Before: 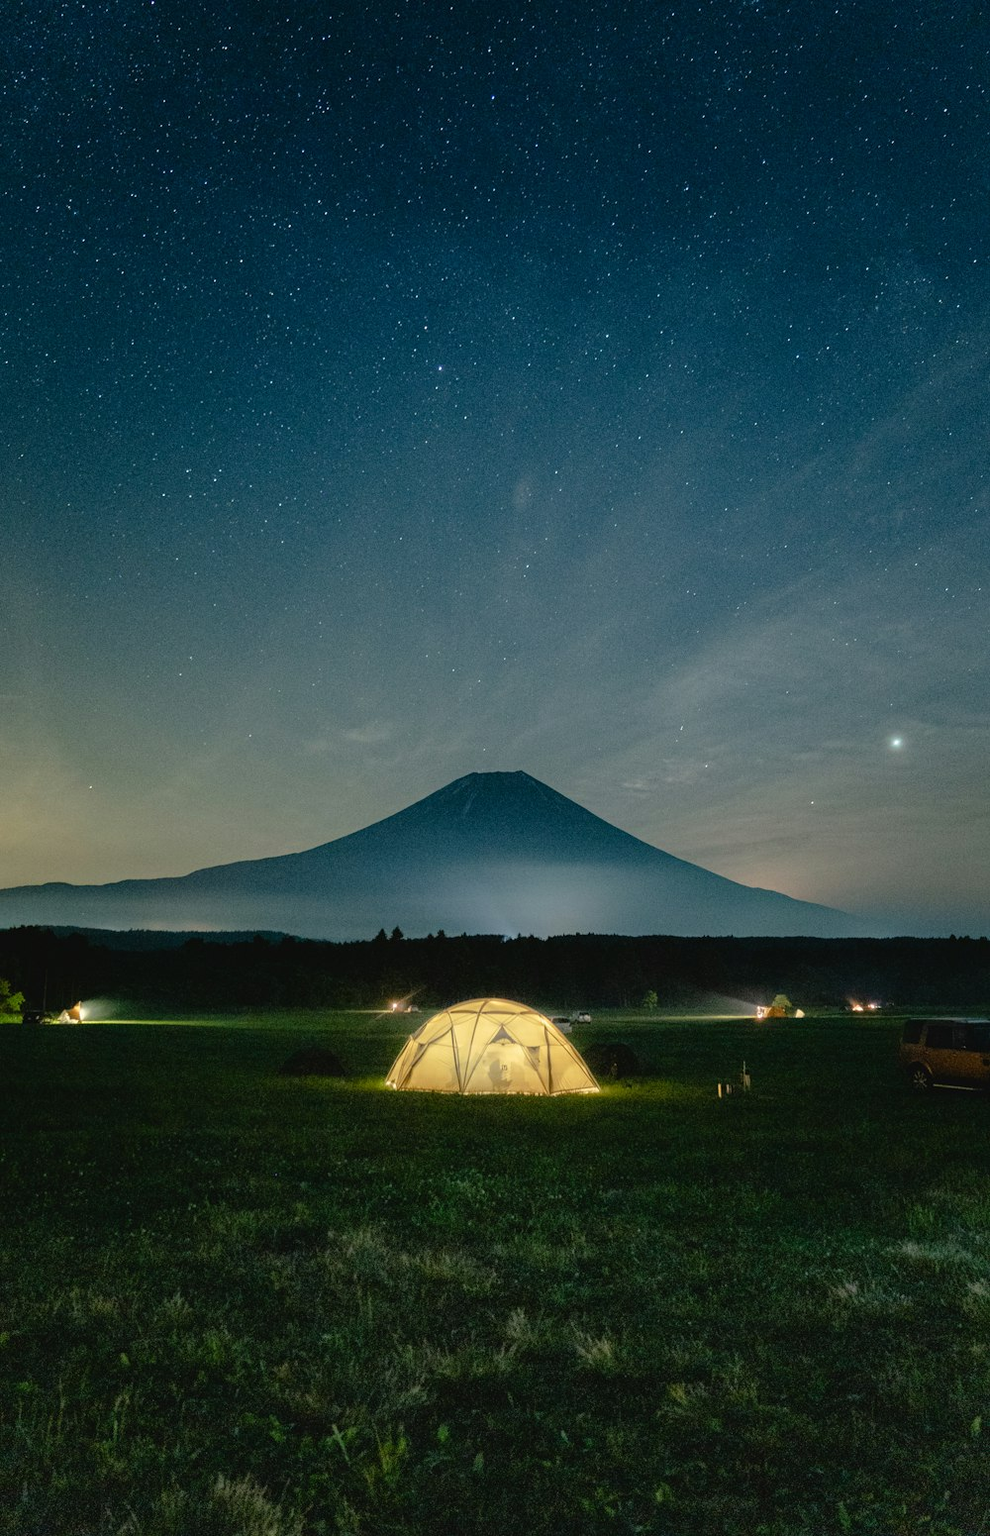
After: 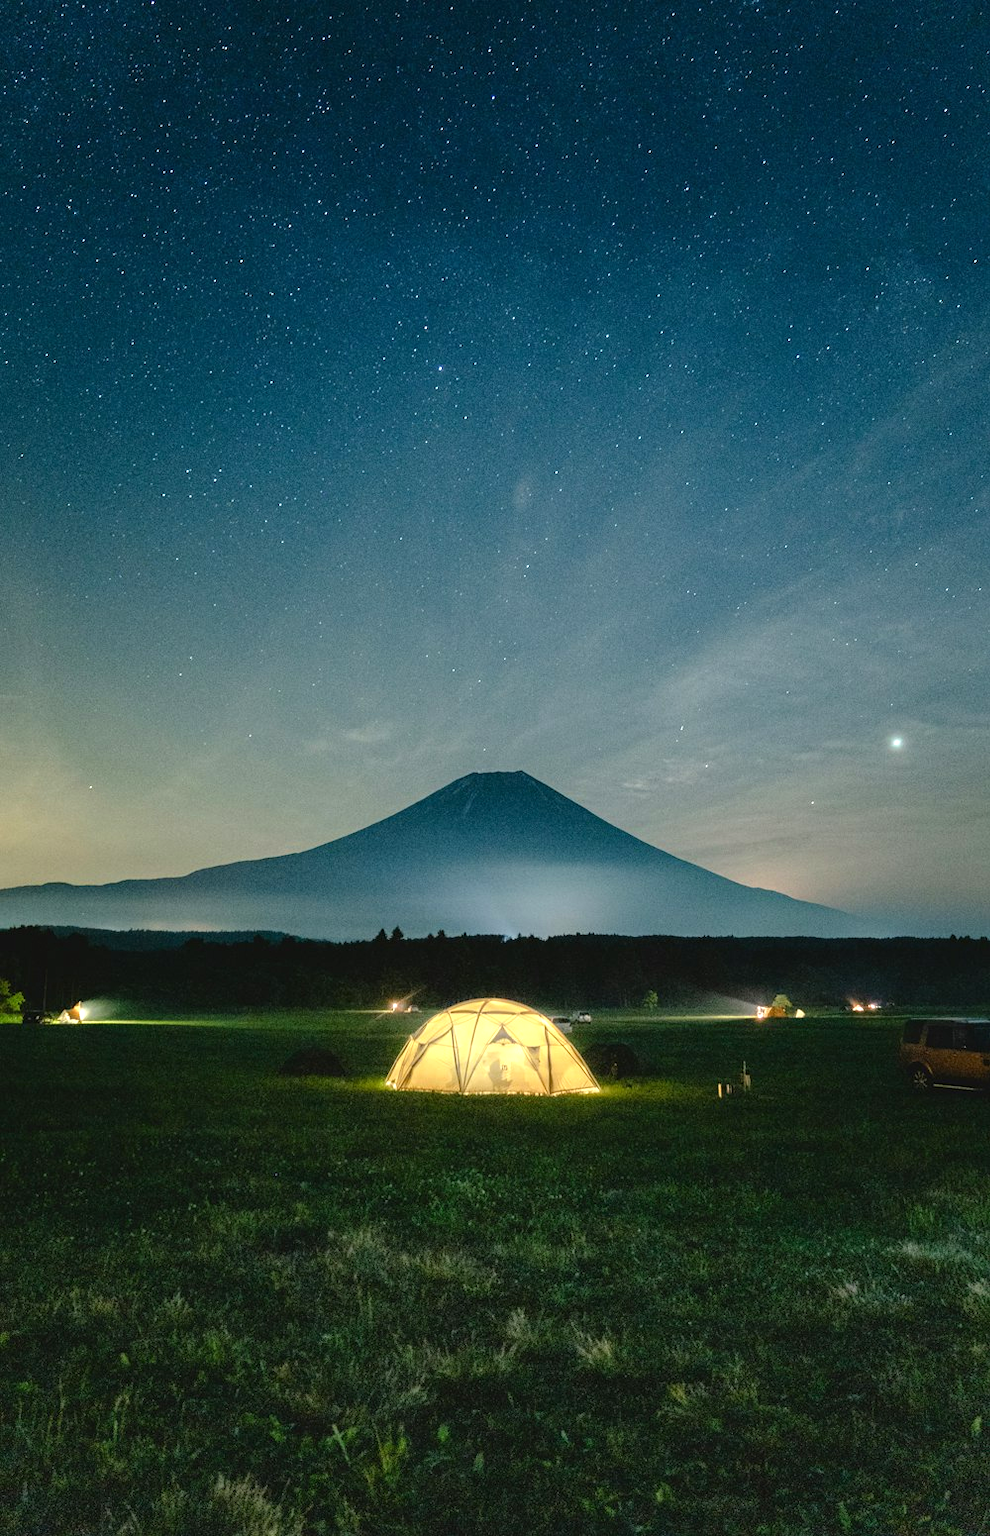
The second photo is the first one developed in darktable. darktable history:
exposure: exposure 0.638 EV, compensate highlight preservation false
